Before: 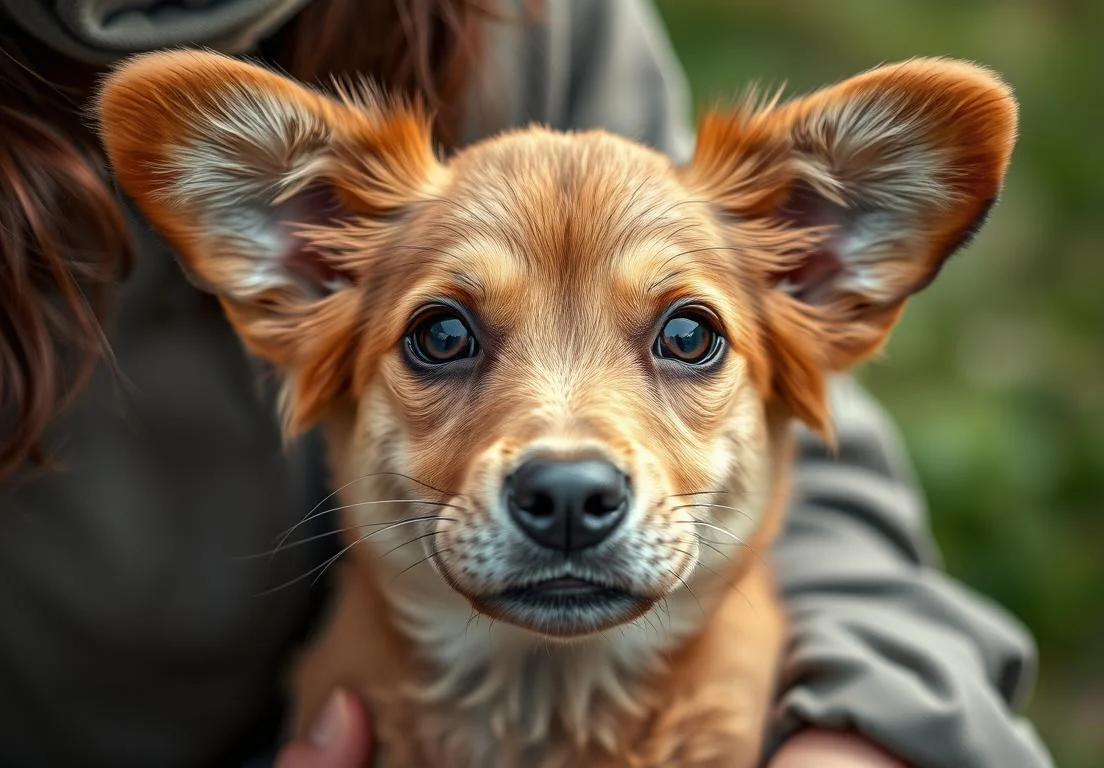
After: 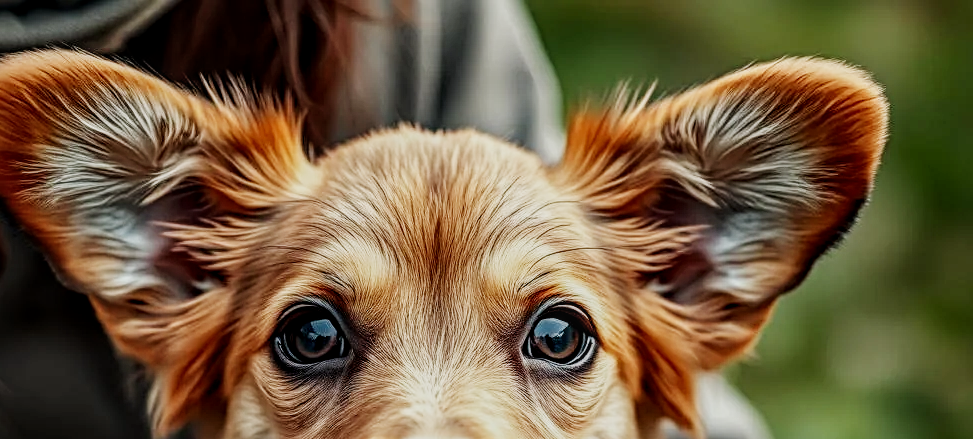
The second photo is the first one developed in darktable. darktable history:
crop and rotate: left 11.812%, bottom 42.776%
sharpen: radius 4
sigmoid: skew -0.2, preserve hue 0%, red attenuation 0.1, red rotation 0.035, green attenuation 0.1, green rotation -0.017, blue attenuation 0.15, blue rotation -0.052, base primaries Rec2020
local contrast: on, module defaults
